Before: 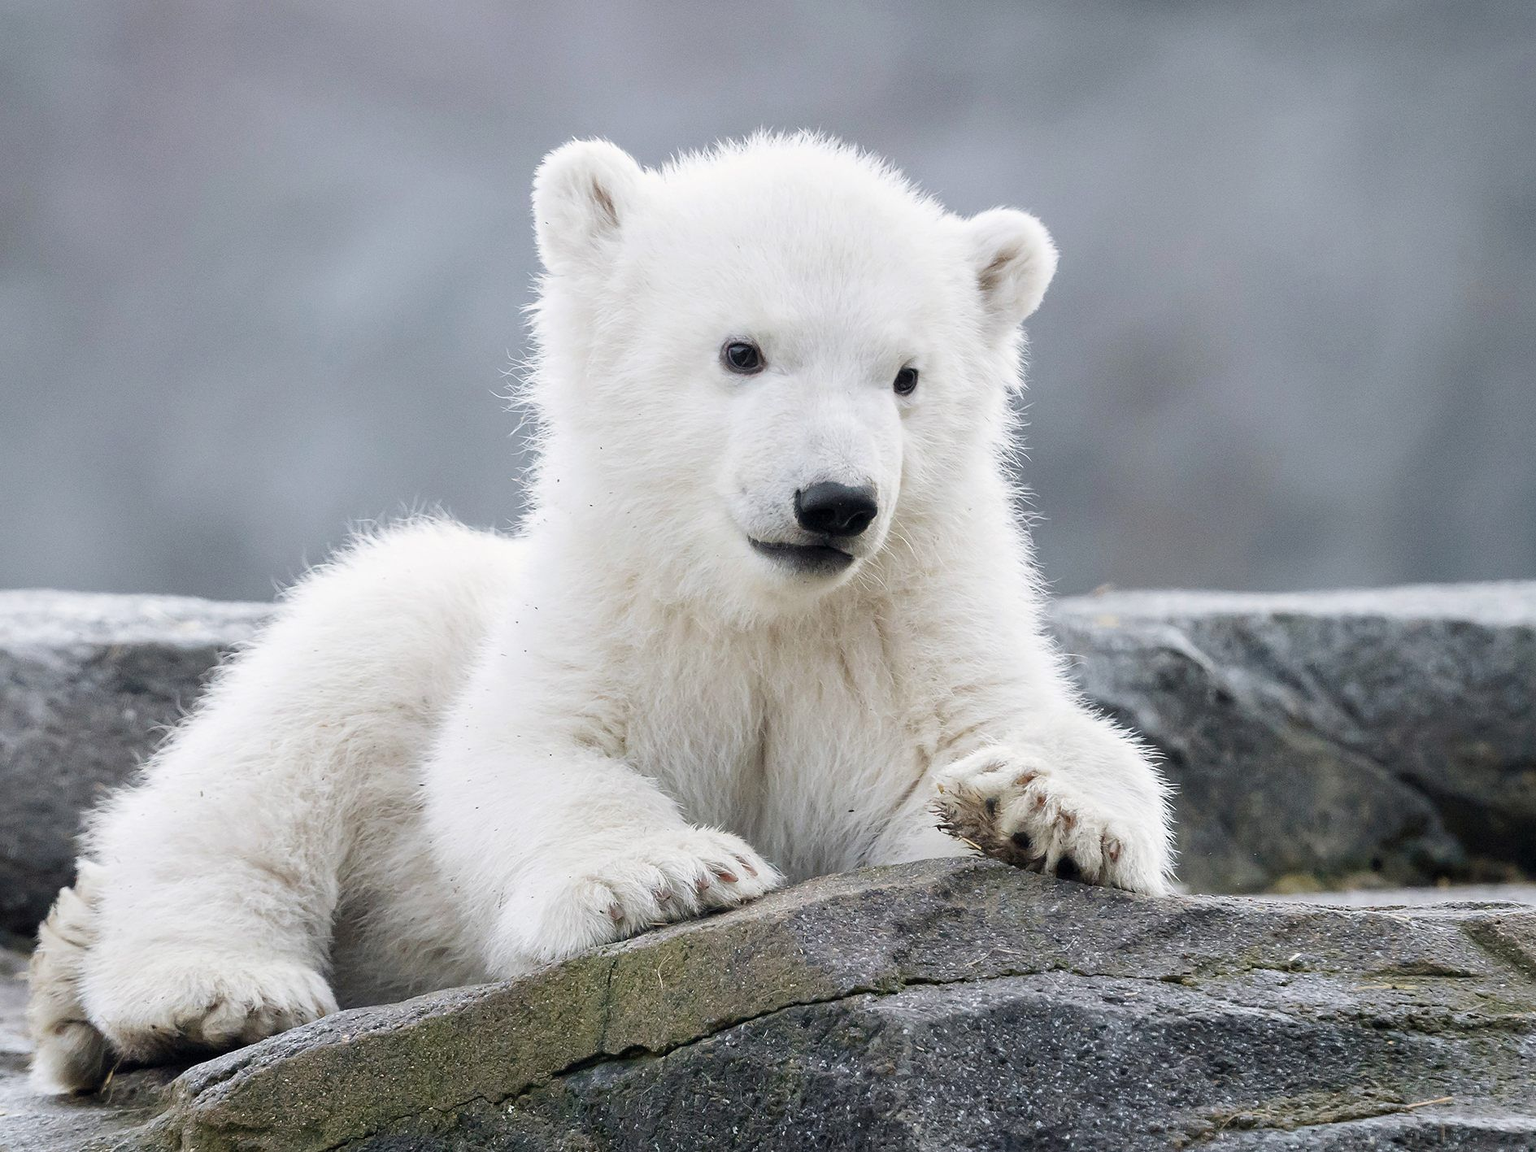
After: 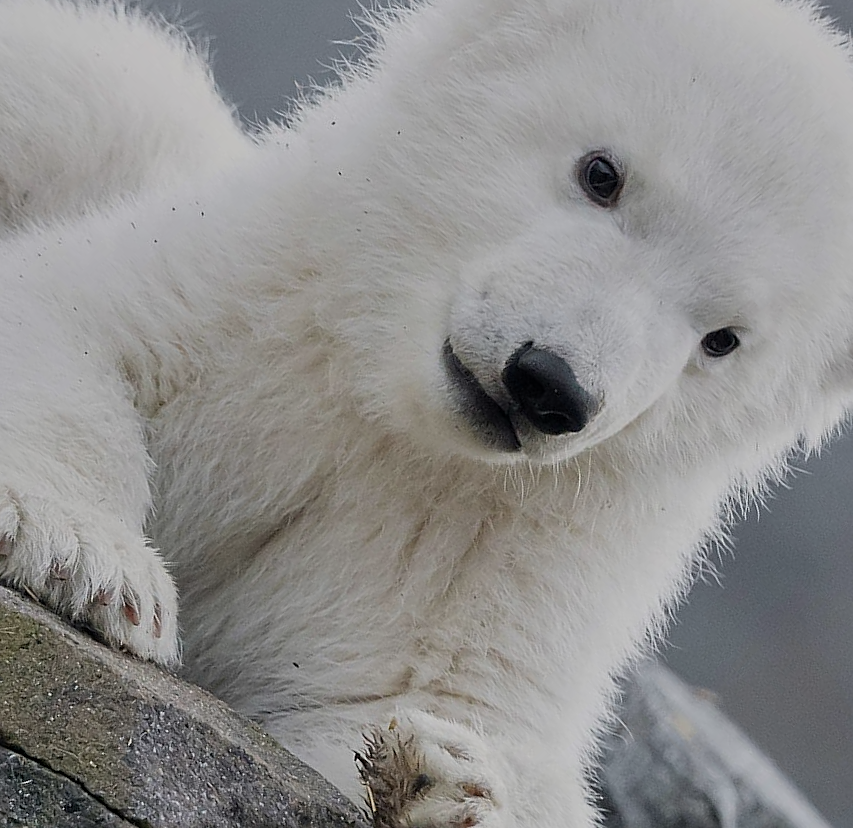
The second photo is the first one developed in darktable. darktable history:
exposure: black level correction 0, exposure -0.734 EV, compensate exposure bias true, compensate highlight preservation false
shadows and highlights: soften with gaussian
crop and rotate: angle -45.53°, top 16.059%, right 0.808%, bottom 11.706%
sharpen: on, module defaults
